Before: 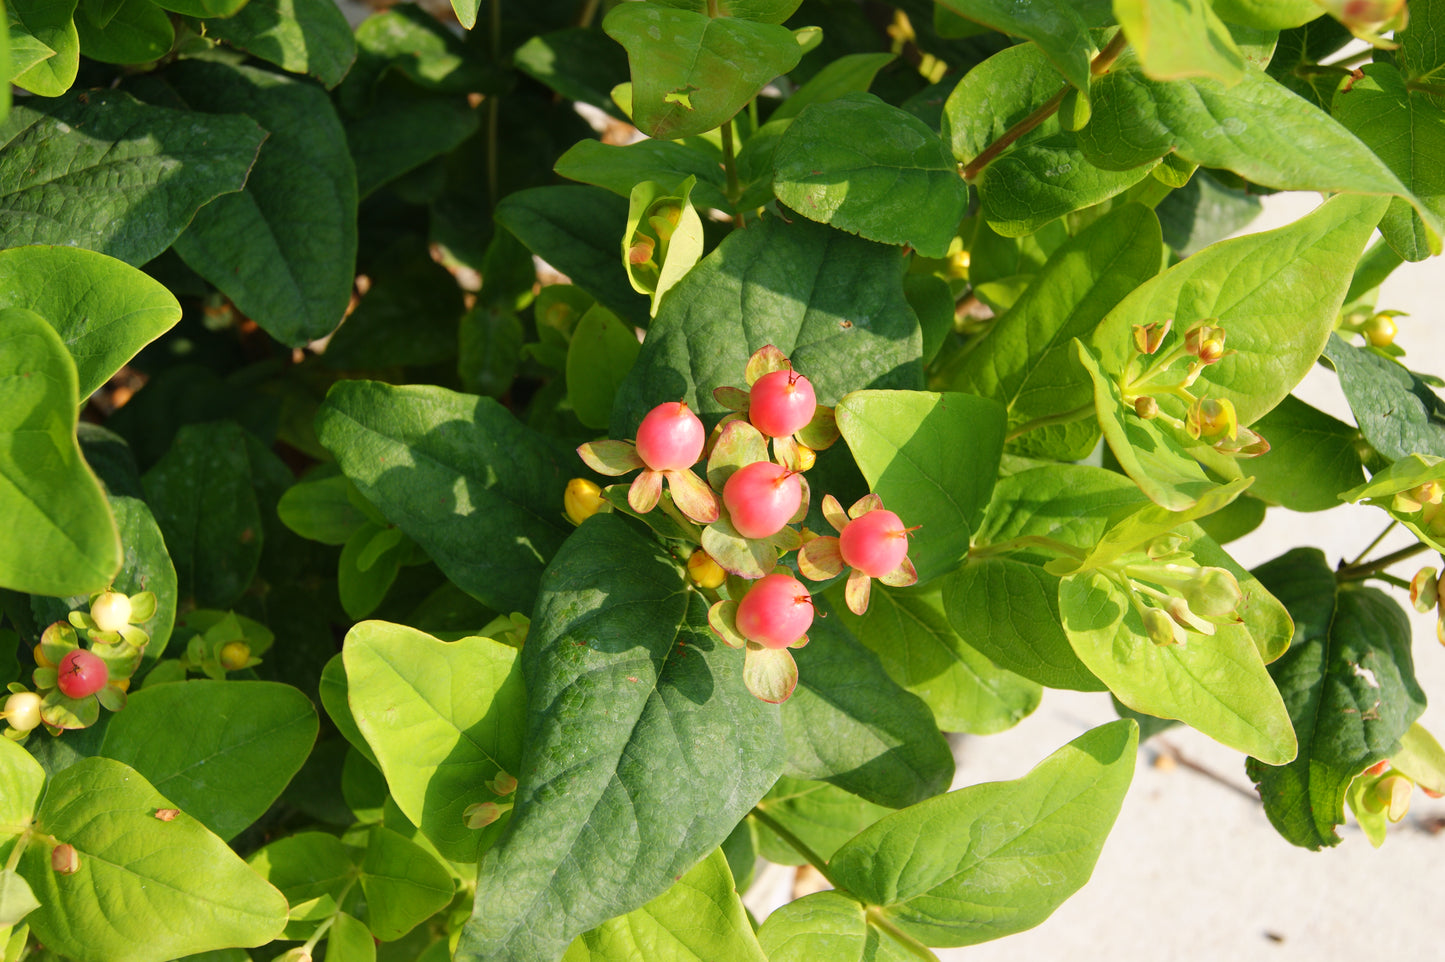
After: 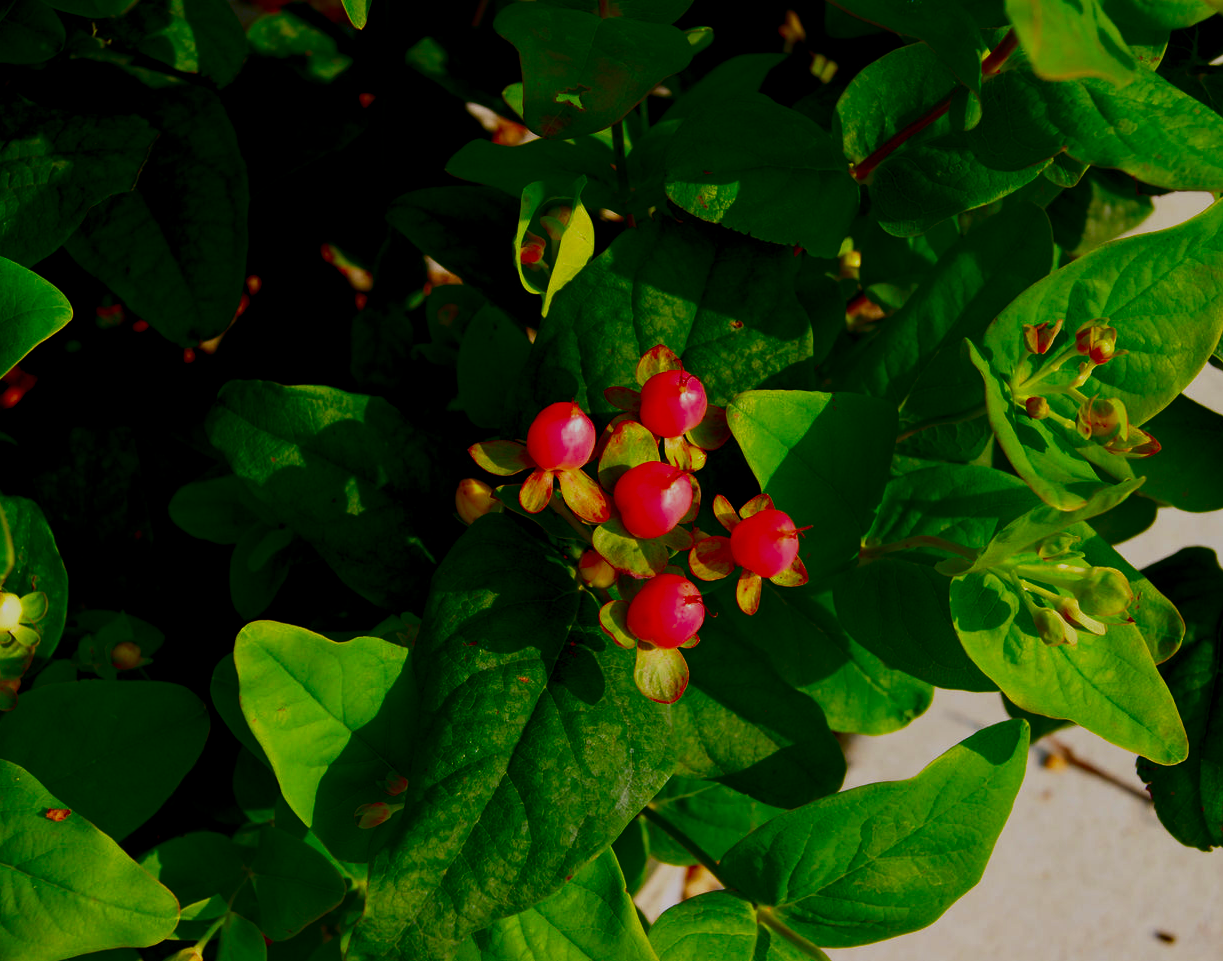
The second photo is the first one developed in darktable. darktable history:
filmic rgb: black relative exposure -5.14 EV, white relative exposure 3.52 EV, hardness 3.18, contrast 1.191, highlights saturation mix -28.54%, color science v6 (2022)
crop: left 7.55%, right 7.791%
contrast brightness saturation: brightness -0.988, saturation 0.992
